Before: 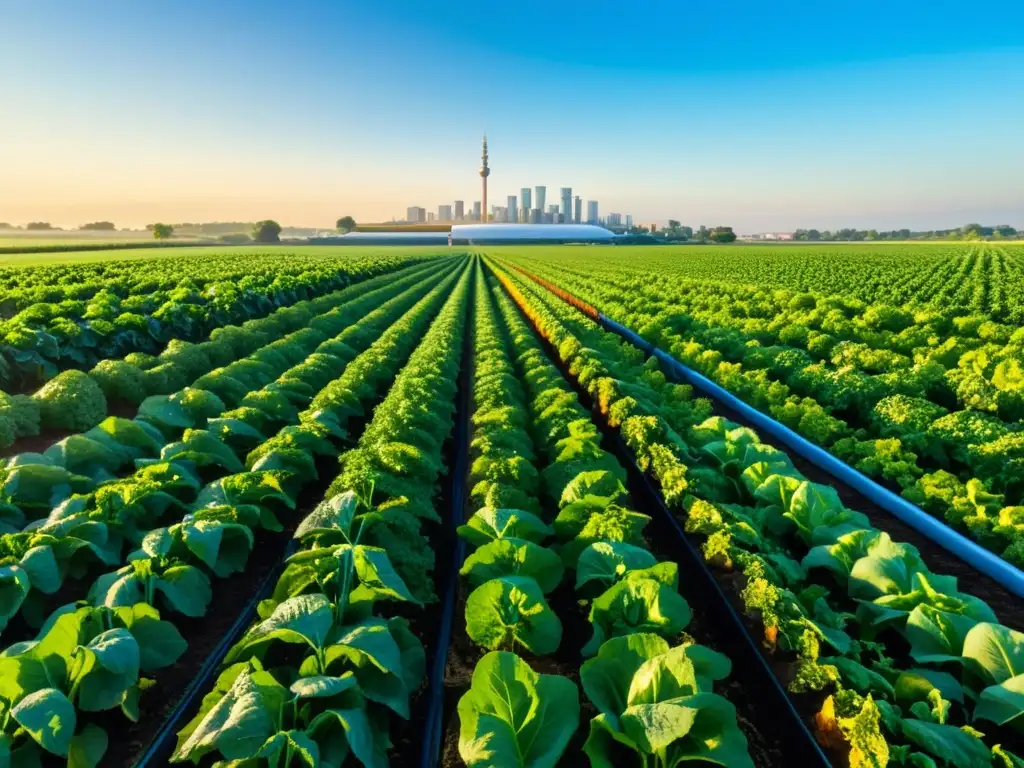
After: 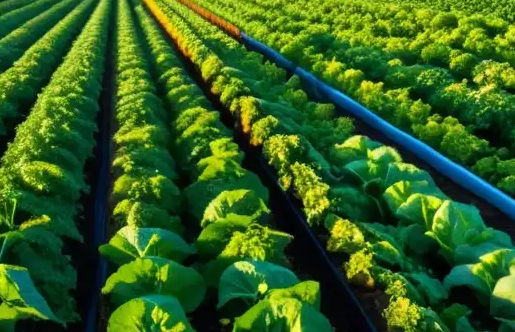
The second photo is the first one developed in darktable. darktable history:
crop: left 35.03%, top 36.625%, right 14.663%, bottom 20.057%
white balance: red 0.988, blue 1.017
